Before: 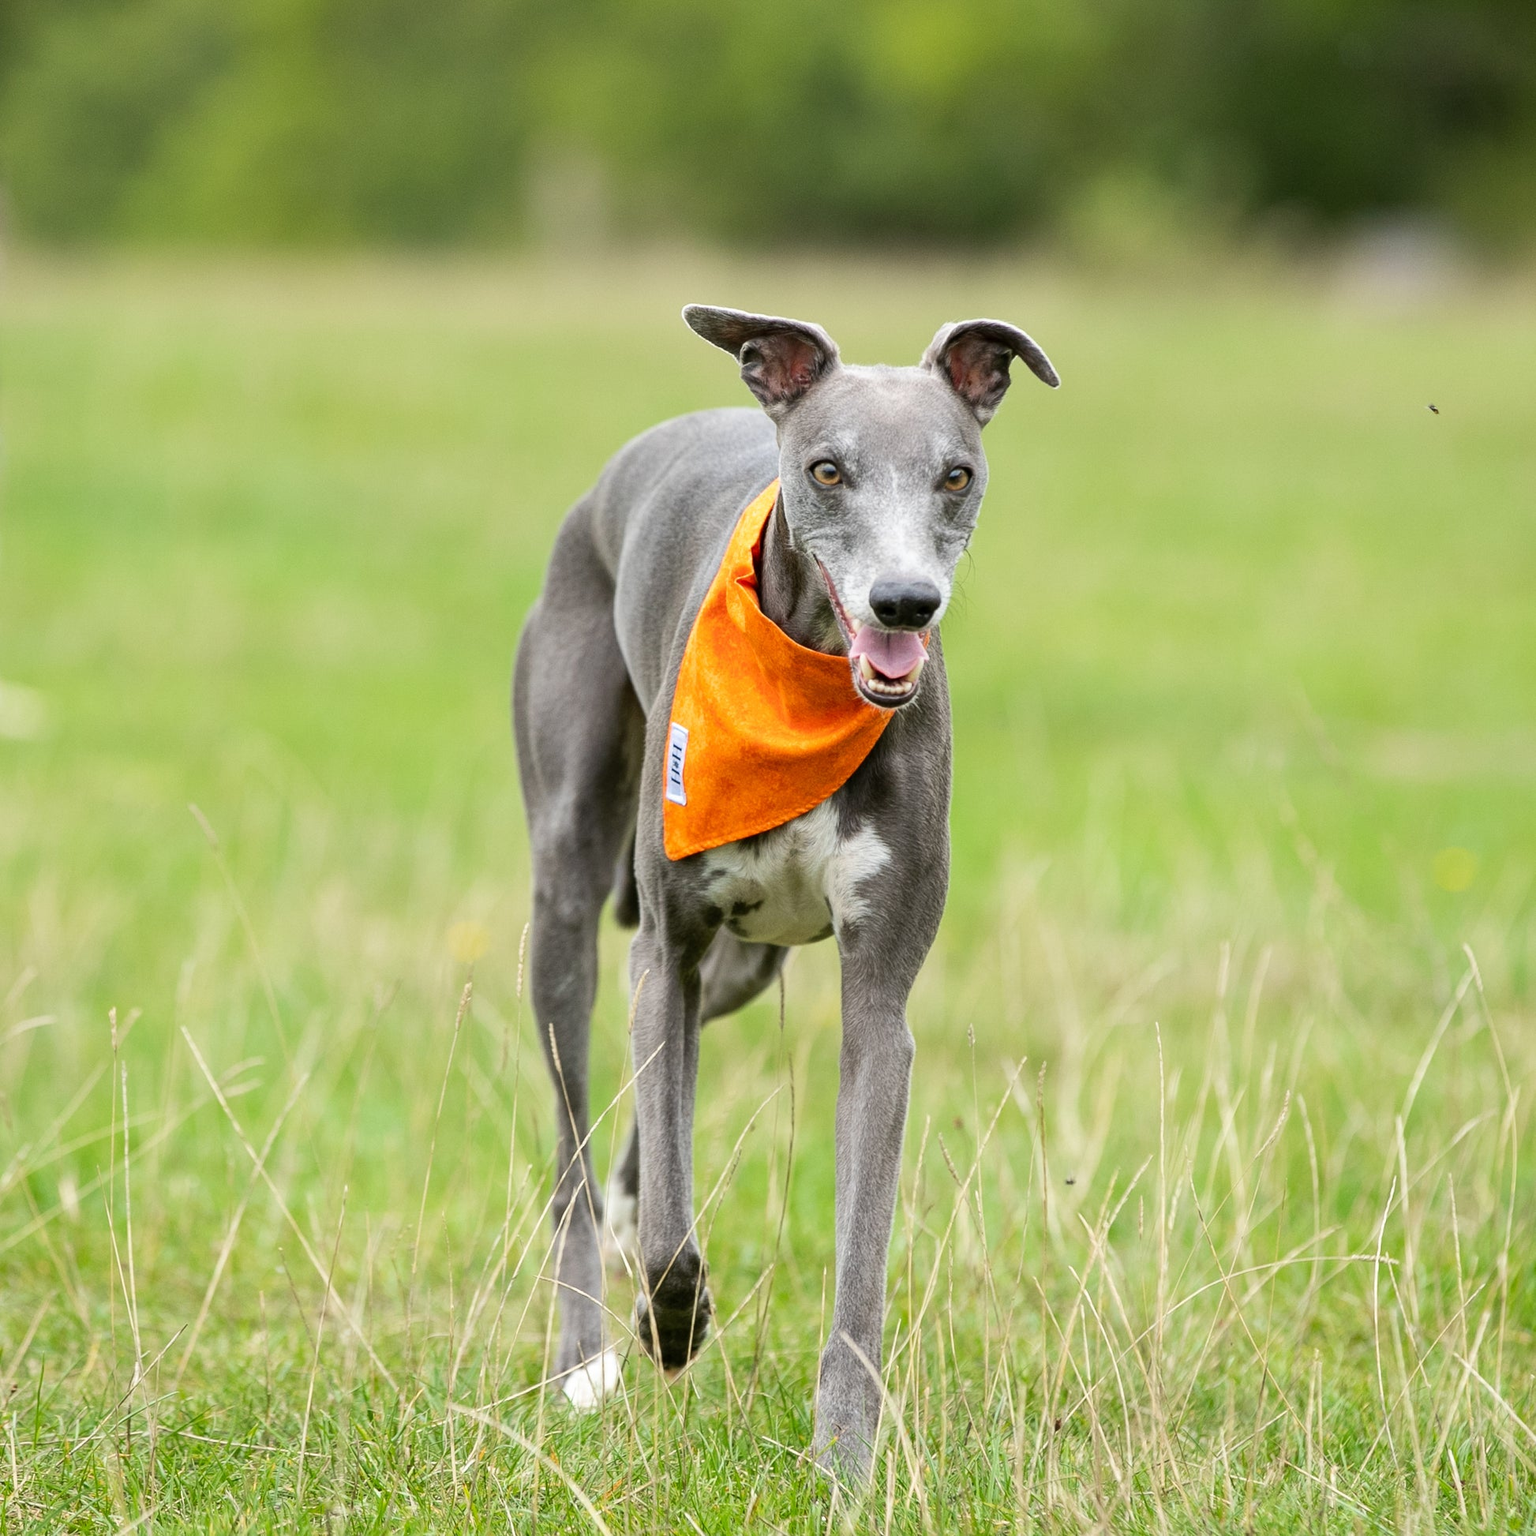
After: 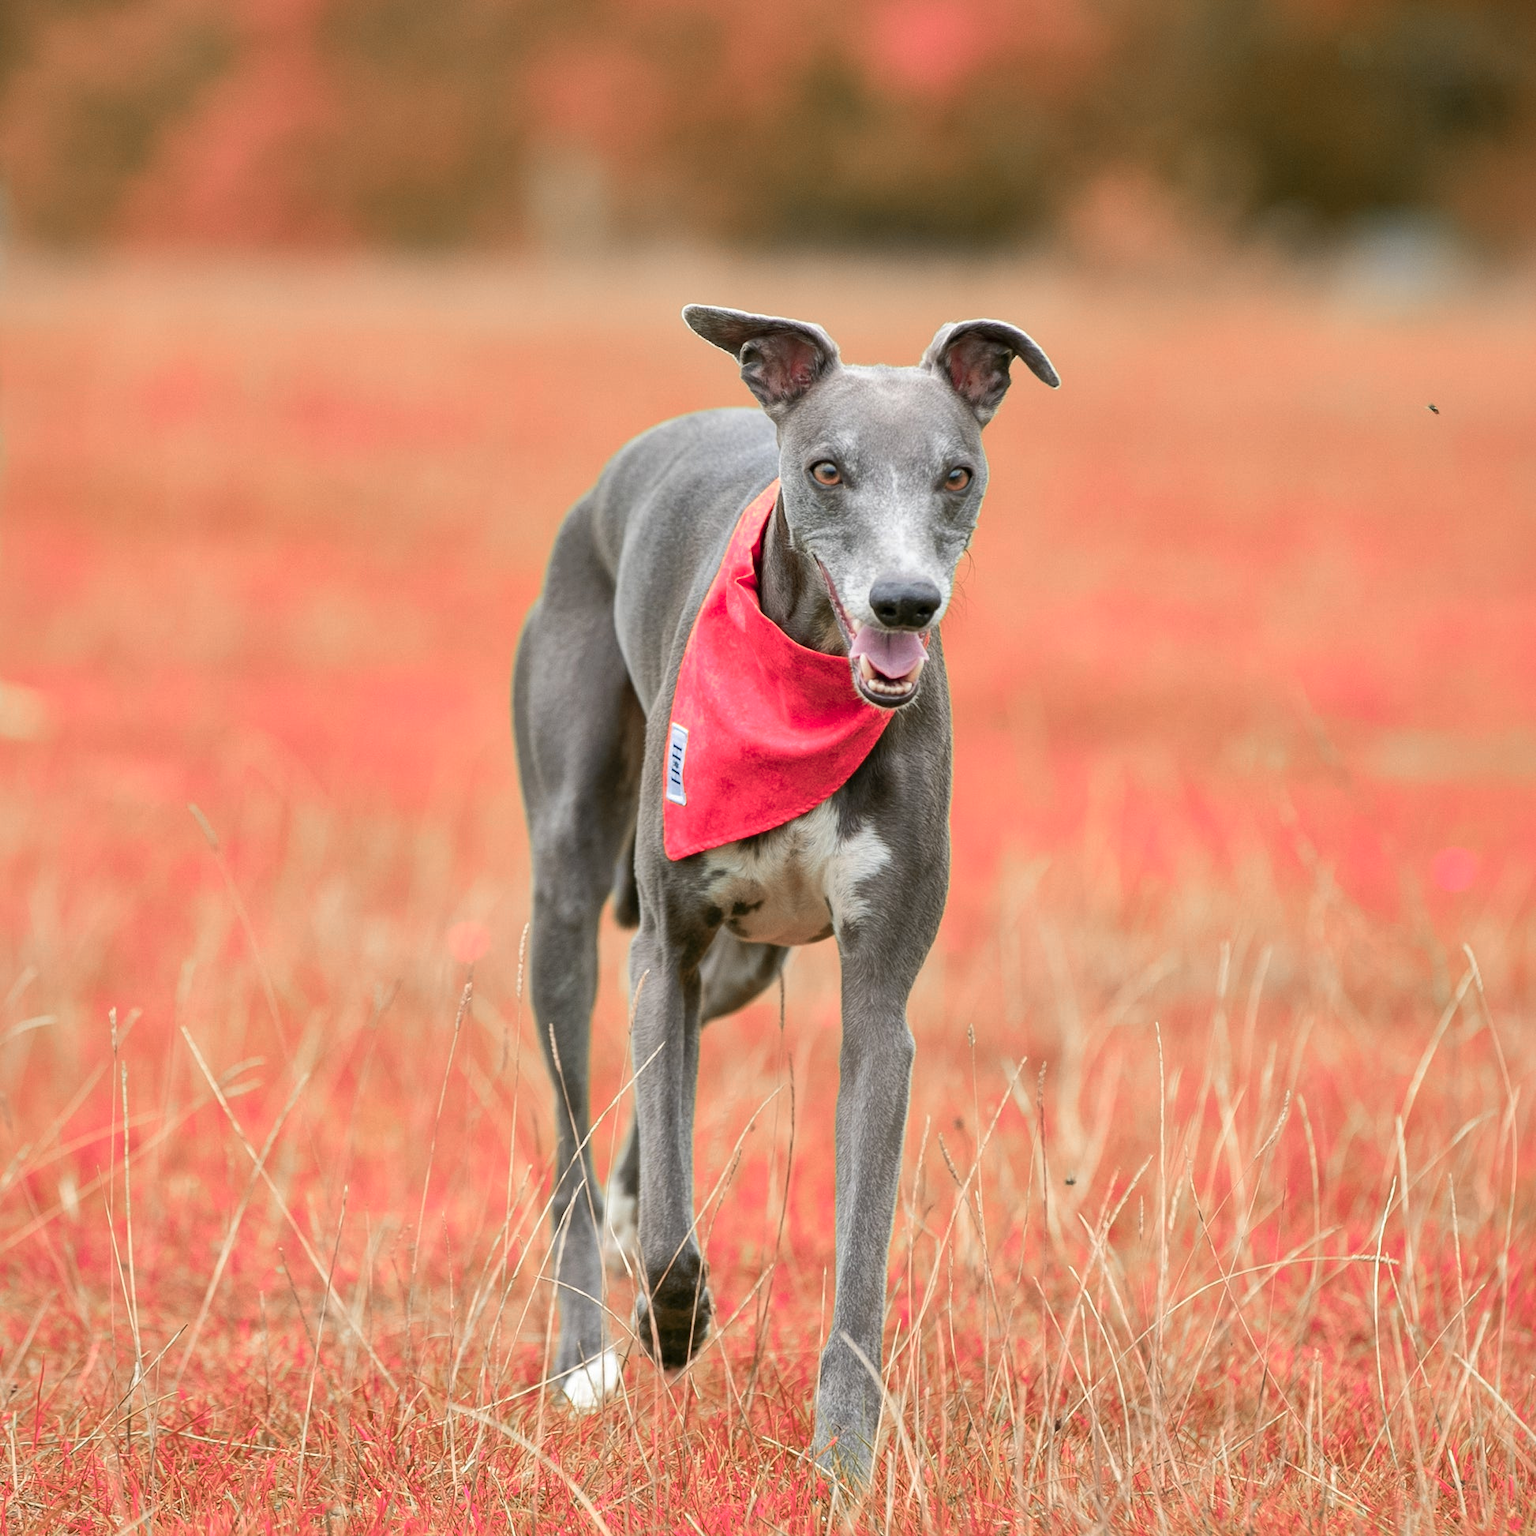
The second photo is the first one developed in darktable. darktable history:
shadows and highlights: on, module defaults
color zones: curves: ch2 [(0, 0.488) (0.143, 0.417) (0.286, 0.212) (0.429, 0.179) (0.571, 0.154) (0.714, 0.415) (0.857, 0.495) (1, 0.488)]
